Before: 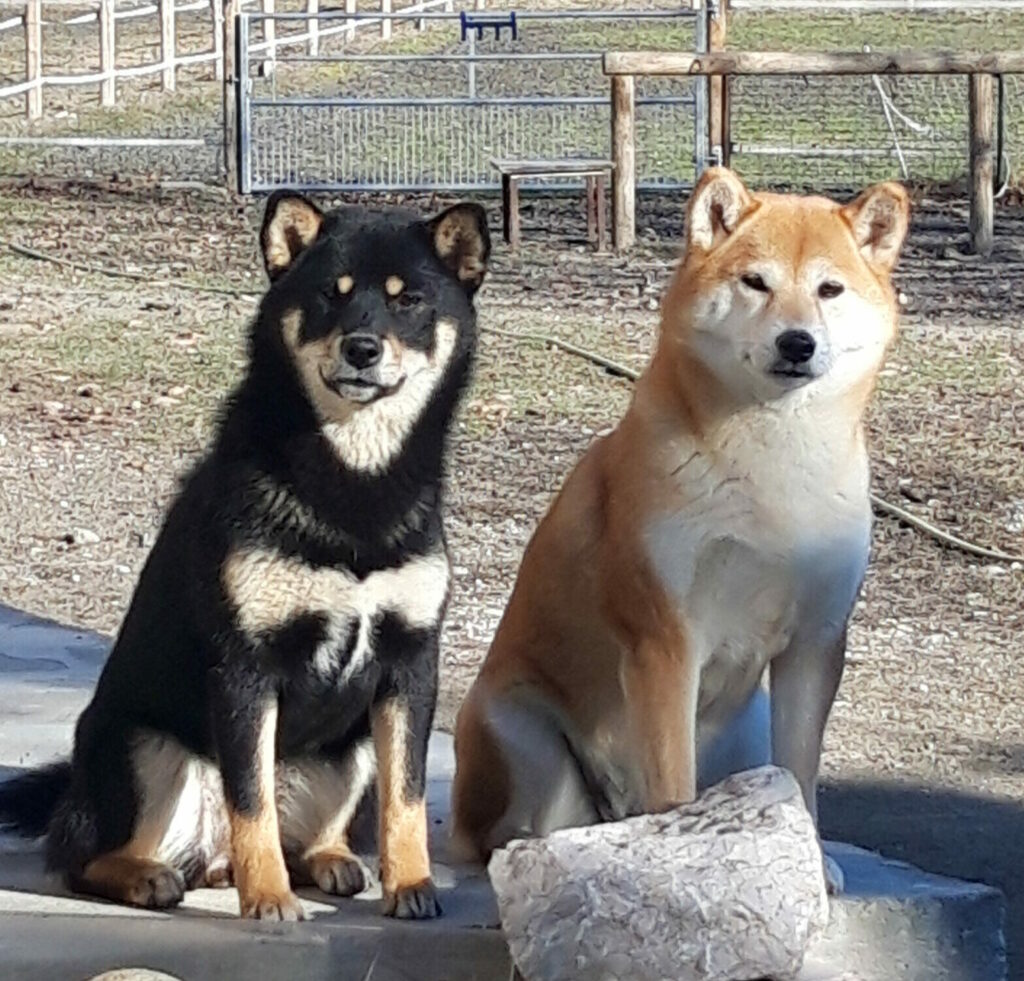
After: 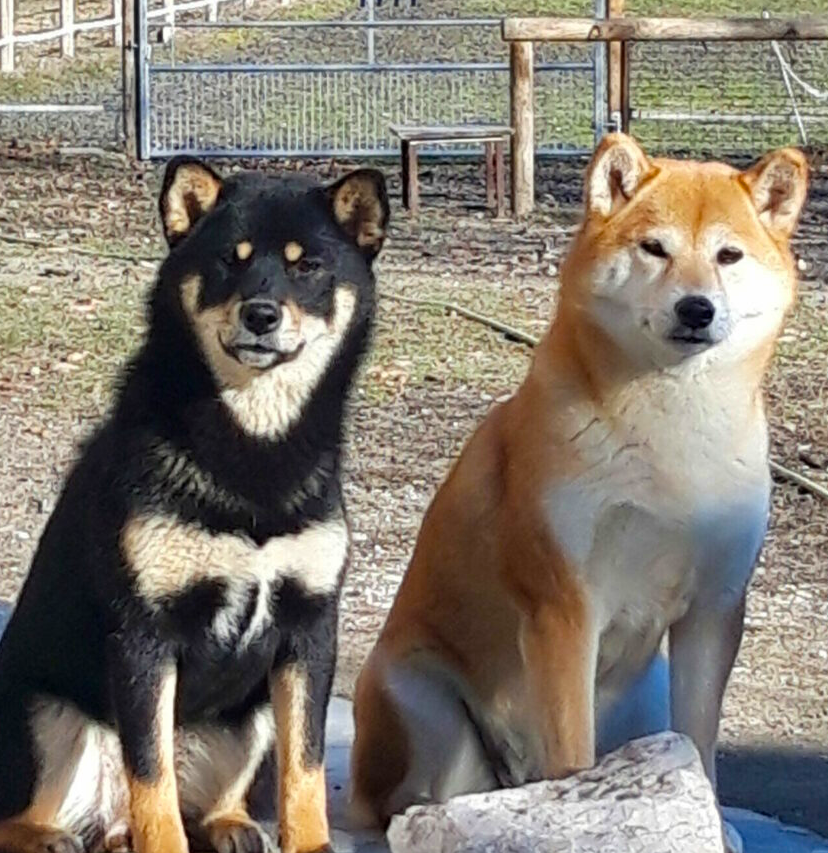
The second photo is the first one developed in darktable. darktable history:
crop: left 9.929%, top 3.475%, right 9.188%, bottom 9.529%
color balance rgb: perceptual saturation grading › global saturation 25%, global vibrance 20%
shadows and highlights: highlights color adjustment 0%, low approximation 0.01, soften with gaussian
